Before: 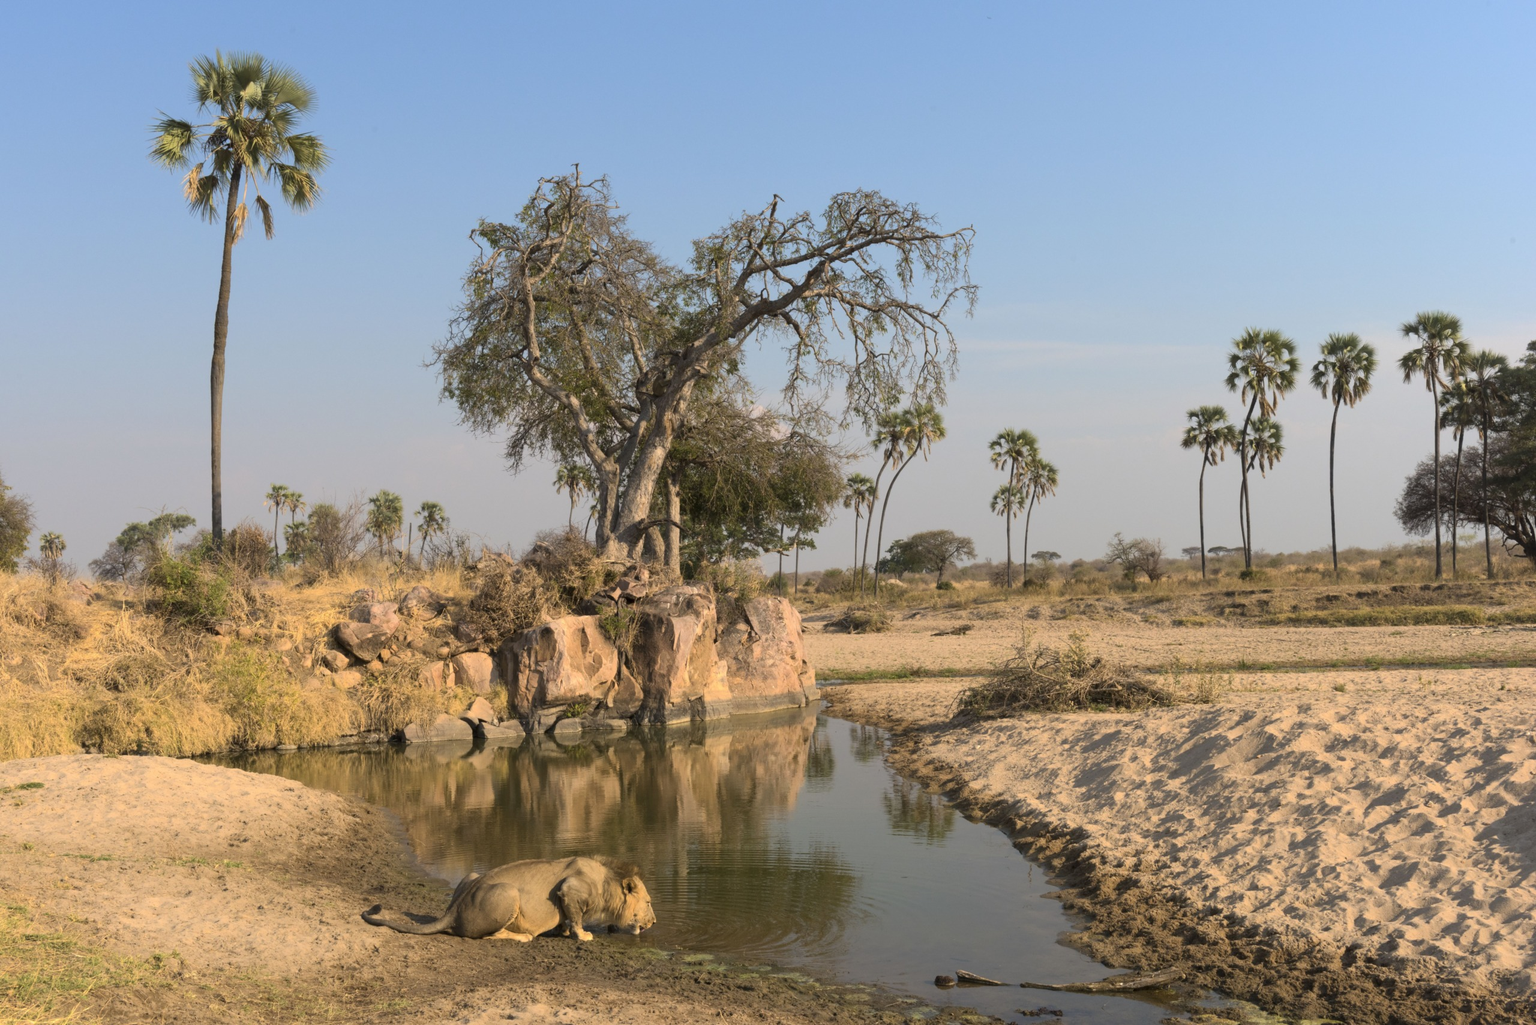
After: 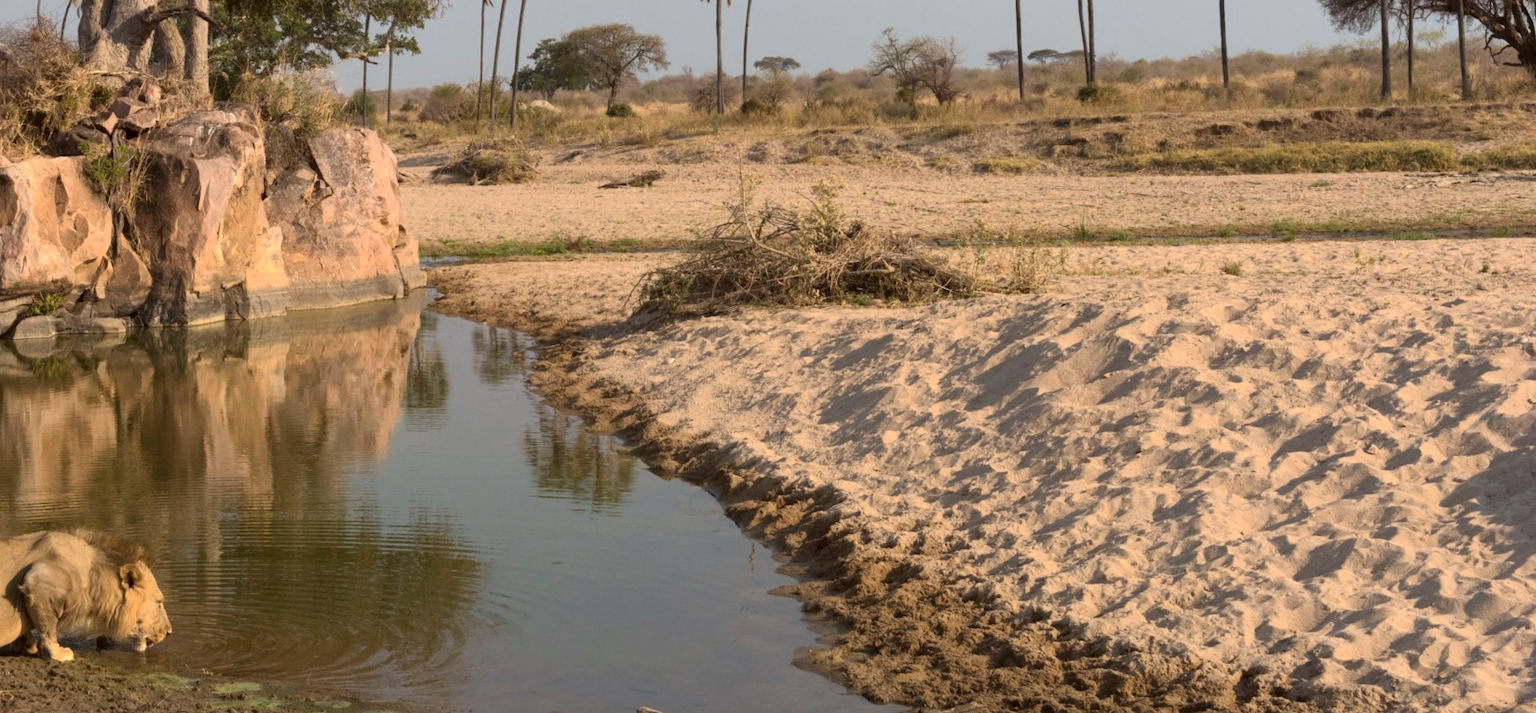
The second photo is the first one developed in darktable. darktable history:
white balance: red 1.004, blue 1.024
color correction: highlights a* -4.98, highlights b* -3.76, shadows a* 3.83, shadows b* 4.08
rotate and perspective: automatic cropping original format, crop left 0, crop top 0
crop and rotate: left 35.509%, top 50.238%, bottom 4.934%
